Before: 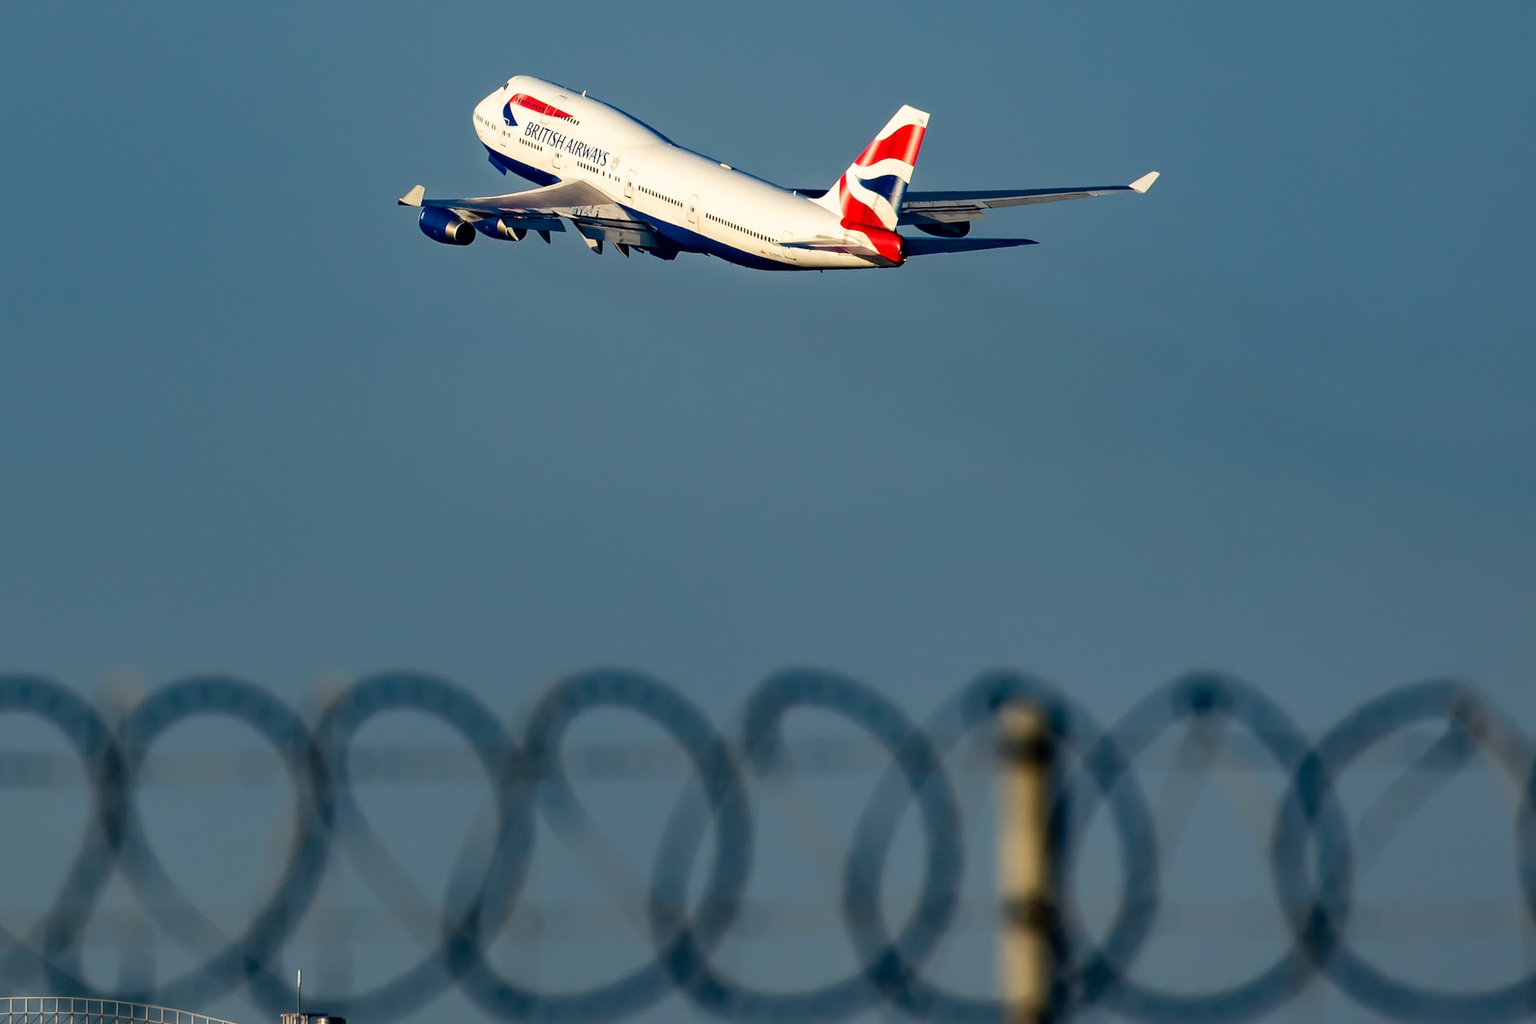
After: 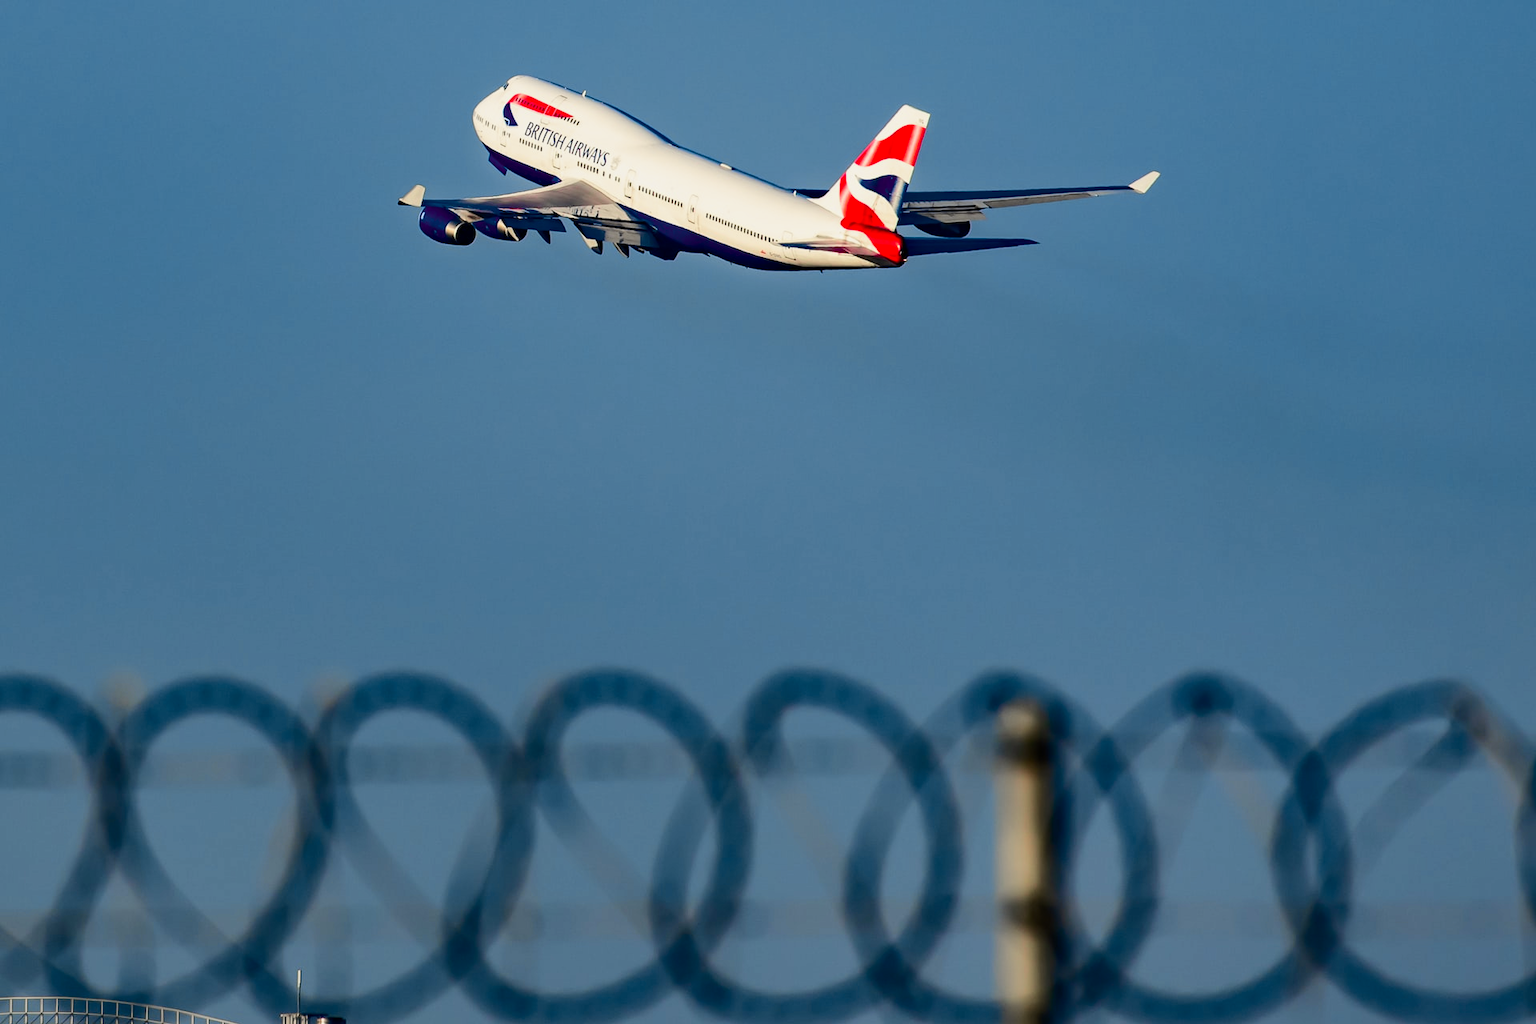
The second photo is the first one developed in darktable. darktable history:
tone curve: curves: ch0 [(0, 0) (0.23, 0.189) (0.486, 0.52) (0.822, 0.825) (0.994, 0.955)]; ch1 [(0, 0) (0.226, 0.261) (0.379, 0.442) (0.469, 0.468) (0.495, 0.498) (0.514, 0.509) (0.561, 0.603) (0.59, 0.656) (1, 1)]; ch2 [(0, 0) (0.269, 0.299) (0.459, 0.43) (0.498, 0.5) (0.523, 0.52) (0.586, 0.569) (0.635, 0.617) (0.659, 0.681) (0.718, 0.764) (1, 1)], color space Lab, independent channels, preserve colors none
